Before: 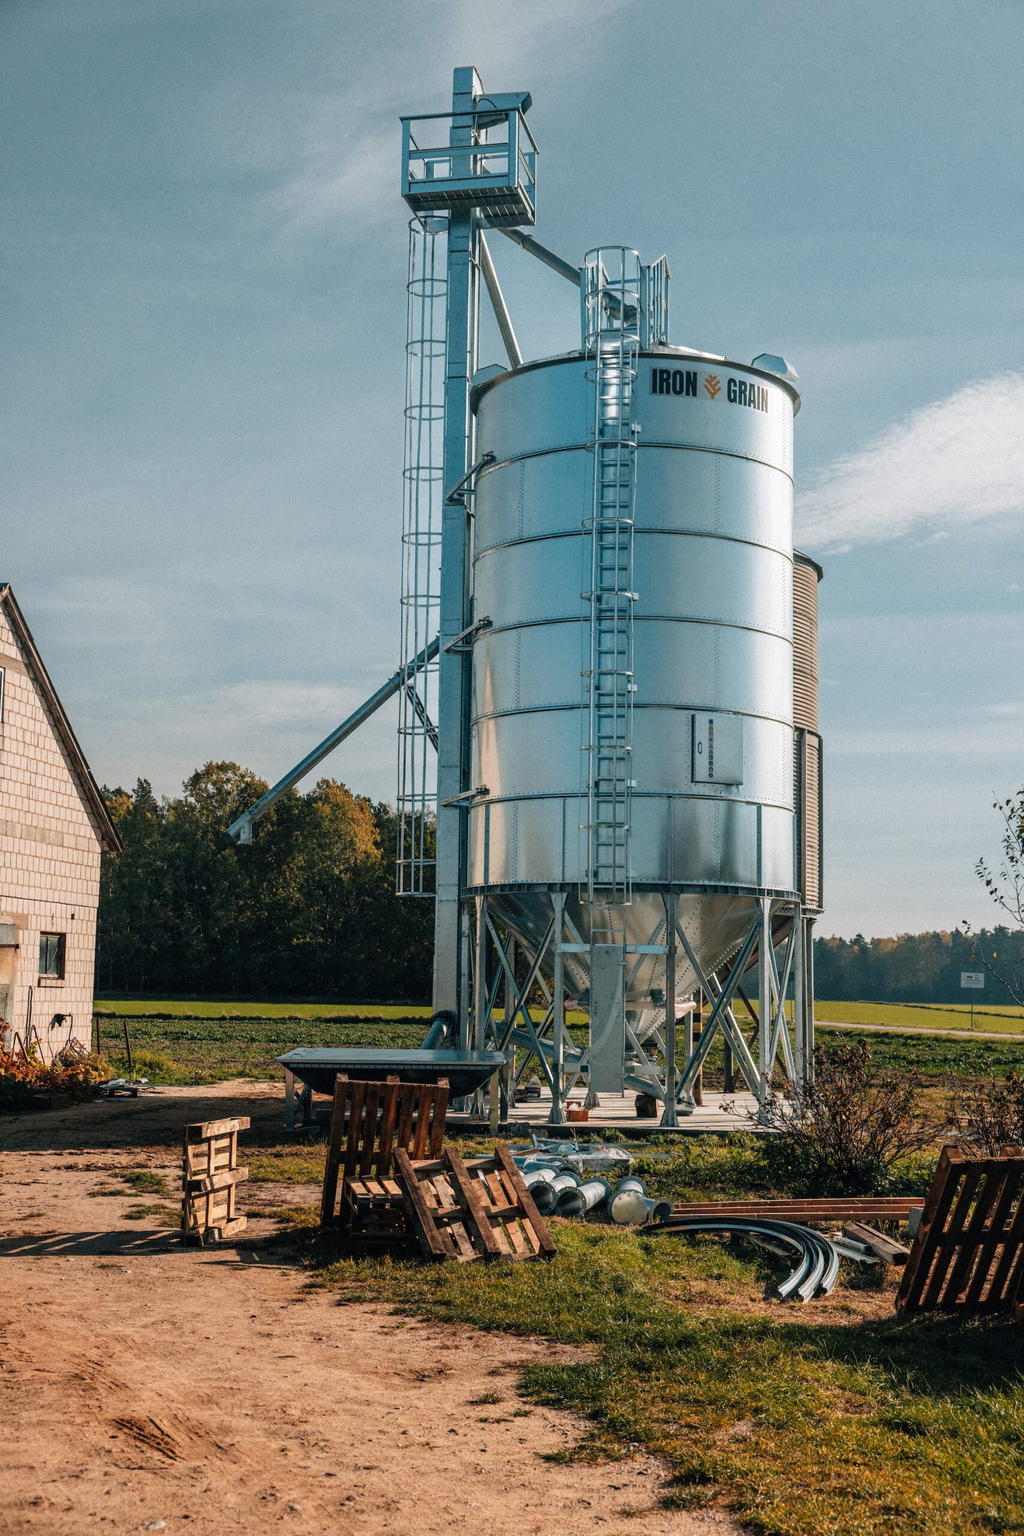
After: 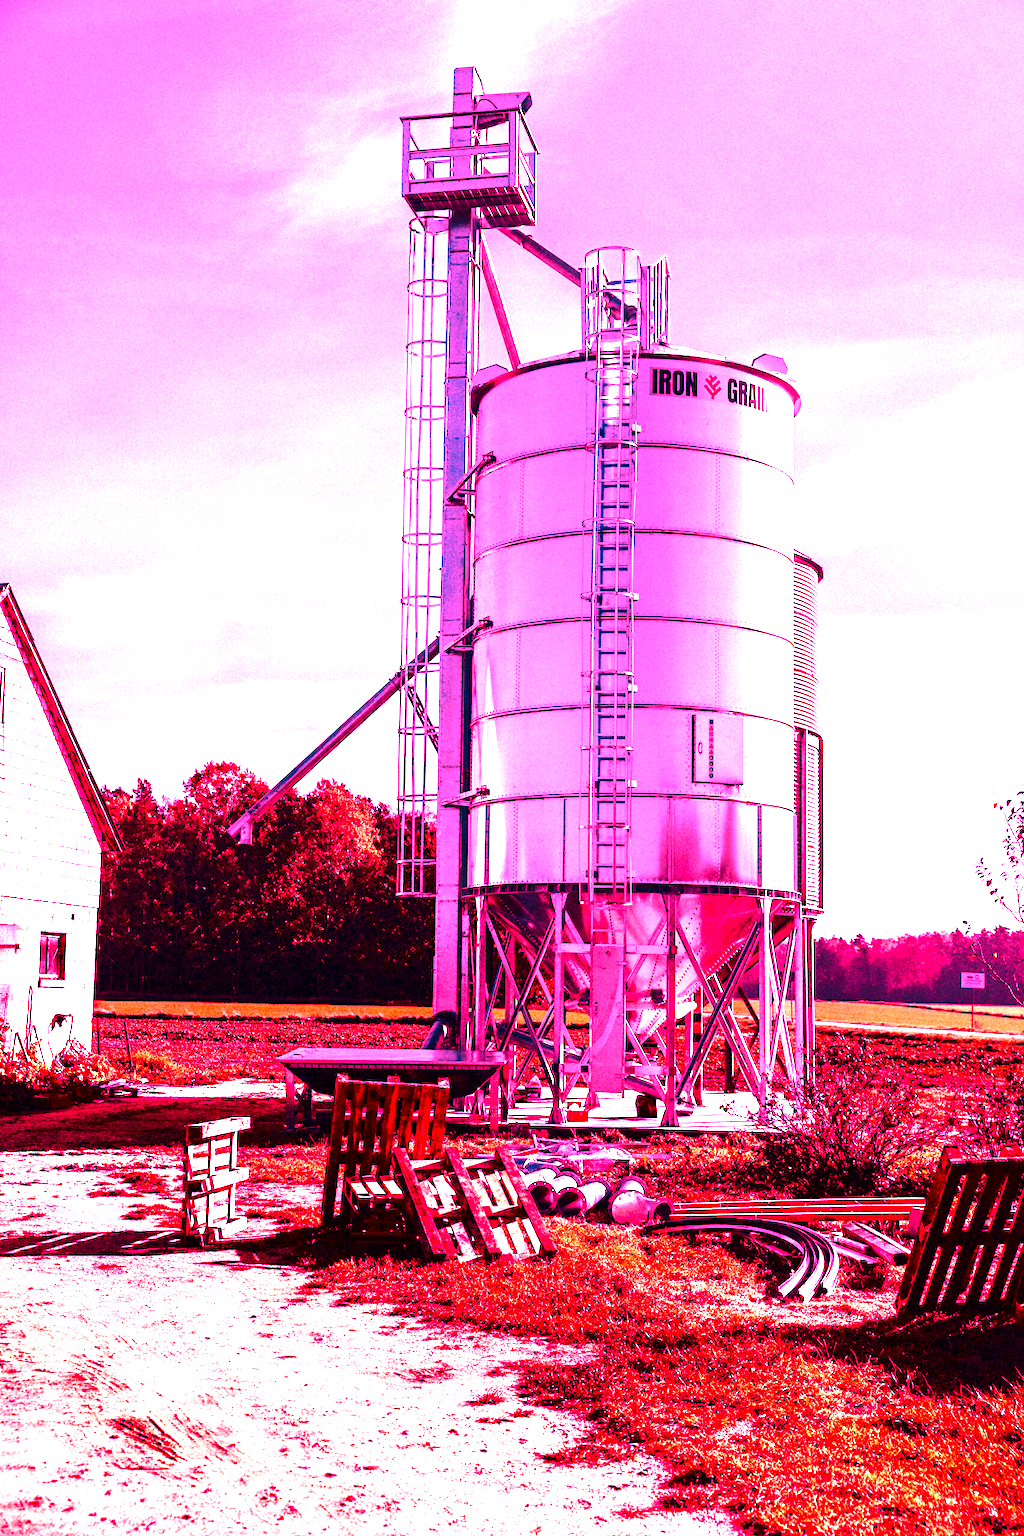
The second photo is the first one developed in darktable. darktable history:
white balance: red 4.26, blue 1.802
contrast brightness saturation: contrast 0.1, brightness -0.26, saturation 0.14
tone equalizer: -8 EV -0.417 EV, -7 EV -0.389 EV, -6 EV -0.333 EV, -5 EV -0.222 EV, -3 EV 0.222 EV, -2 EV 0.333 EV, -1 EV 0.389 EV, +0 EV 0.417 EV, edges refinement/feathering 500, mask exposure compensation -1.57 EV, preserve details no
